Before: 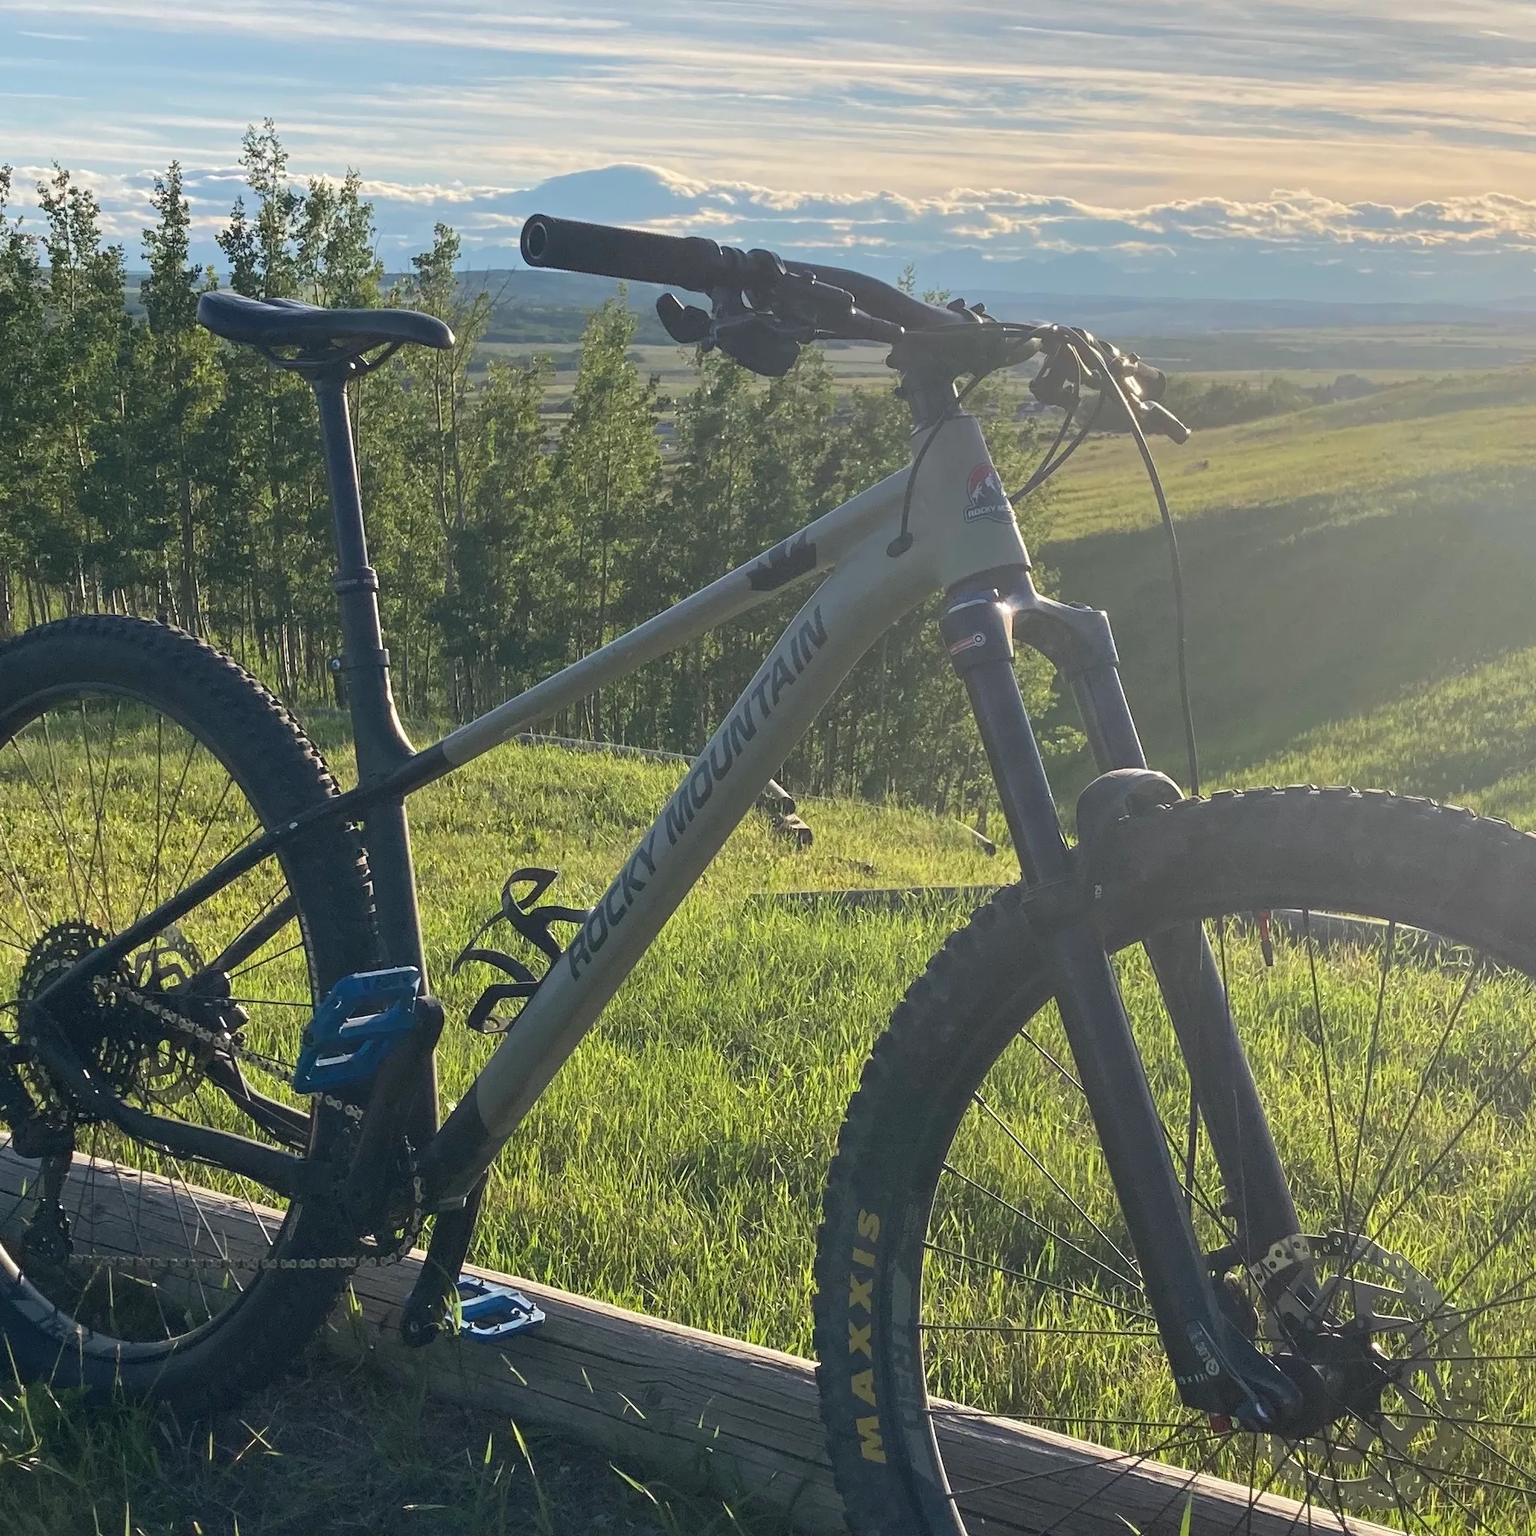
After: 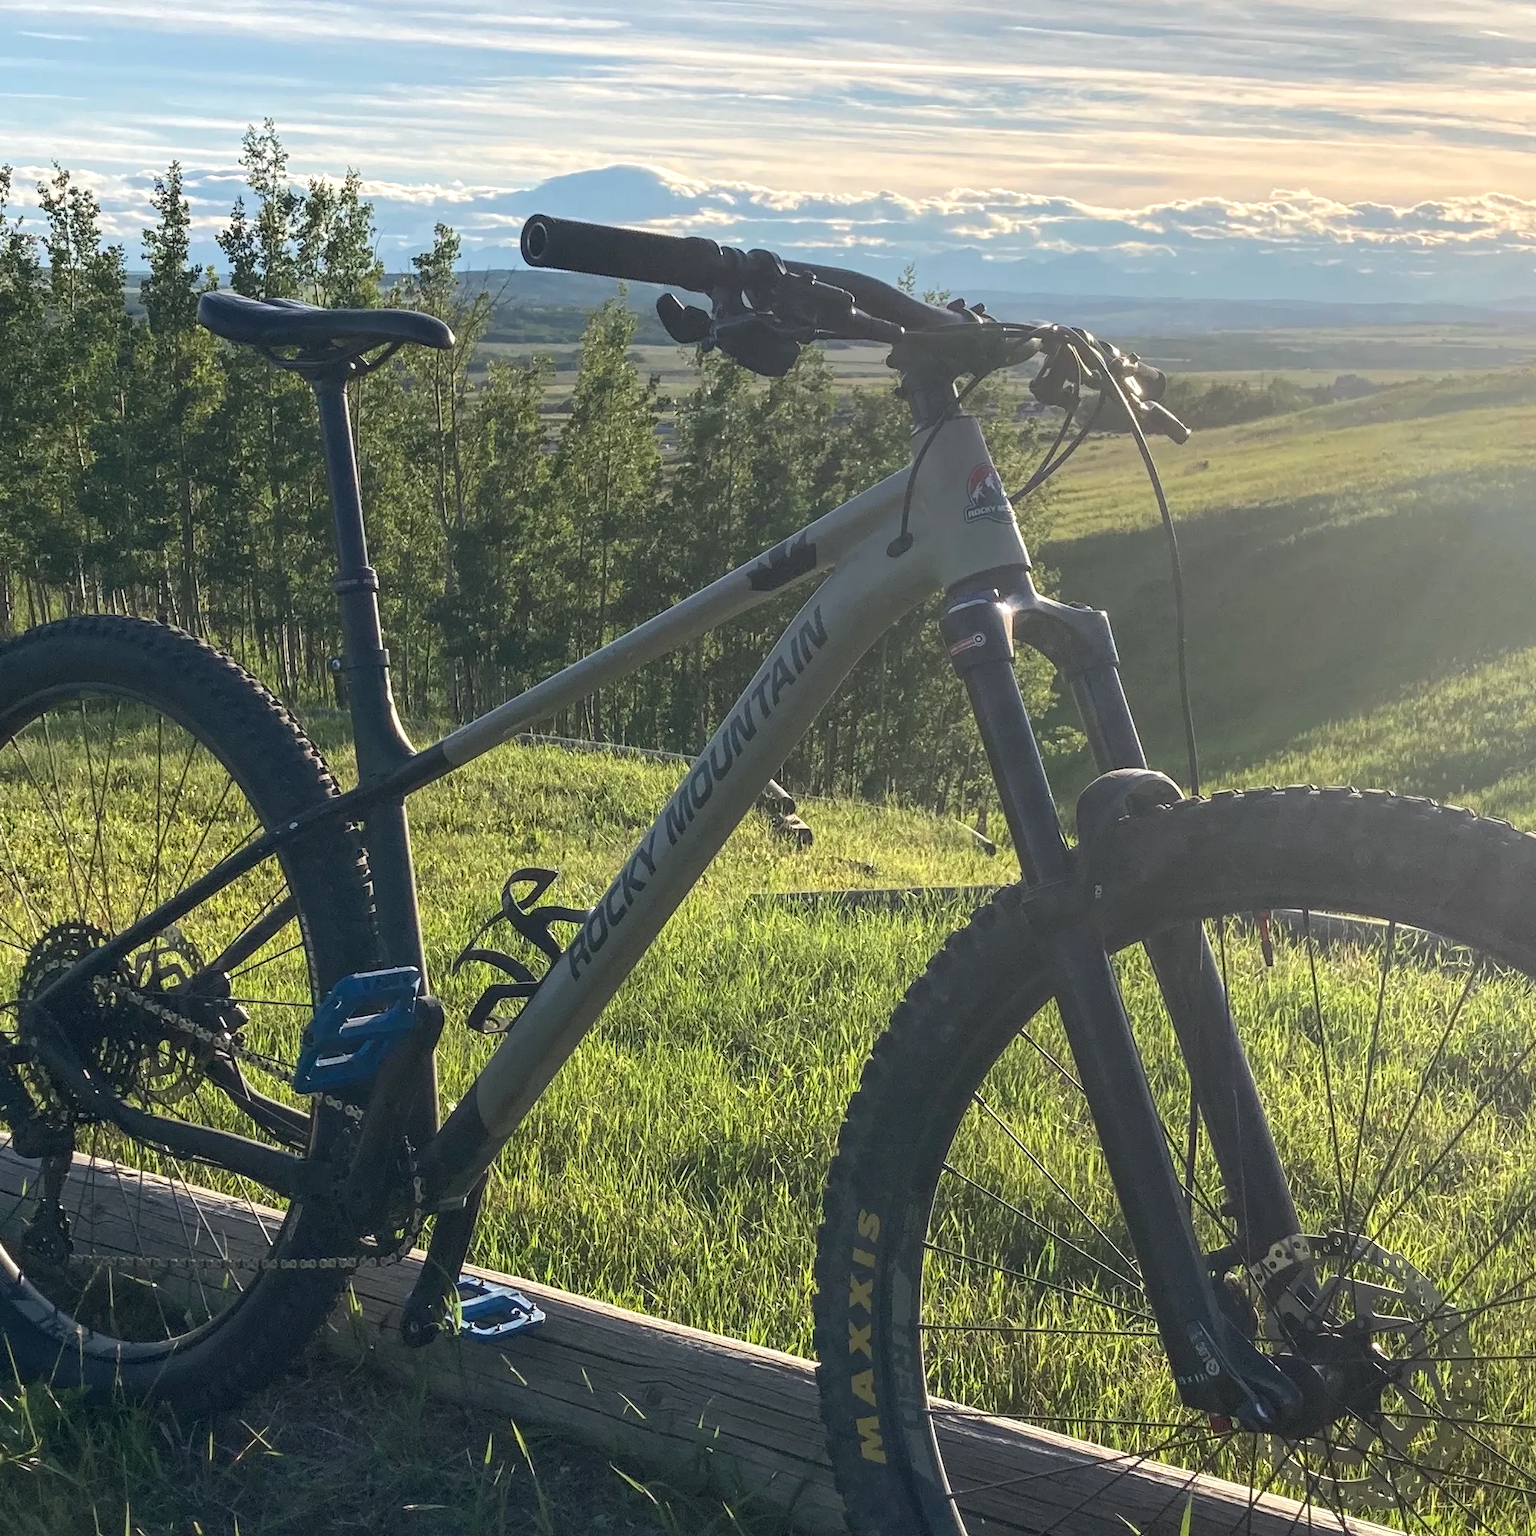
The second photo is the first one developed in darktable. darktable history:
tone equalizer: -8 EV -0.001 EV, -7 EV 0.001 EV, -6 EV -0.002 EV, -5 EV -0.003 EV, -4 EV -0.062 EV, -3 EV -0.222 EV, -2 EV -0.267 EV, -1 EV 0.105 EV, +0 EV 0.303 EV
local contrast: on, module defaults
